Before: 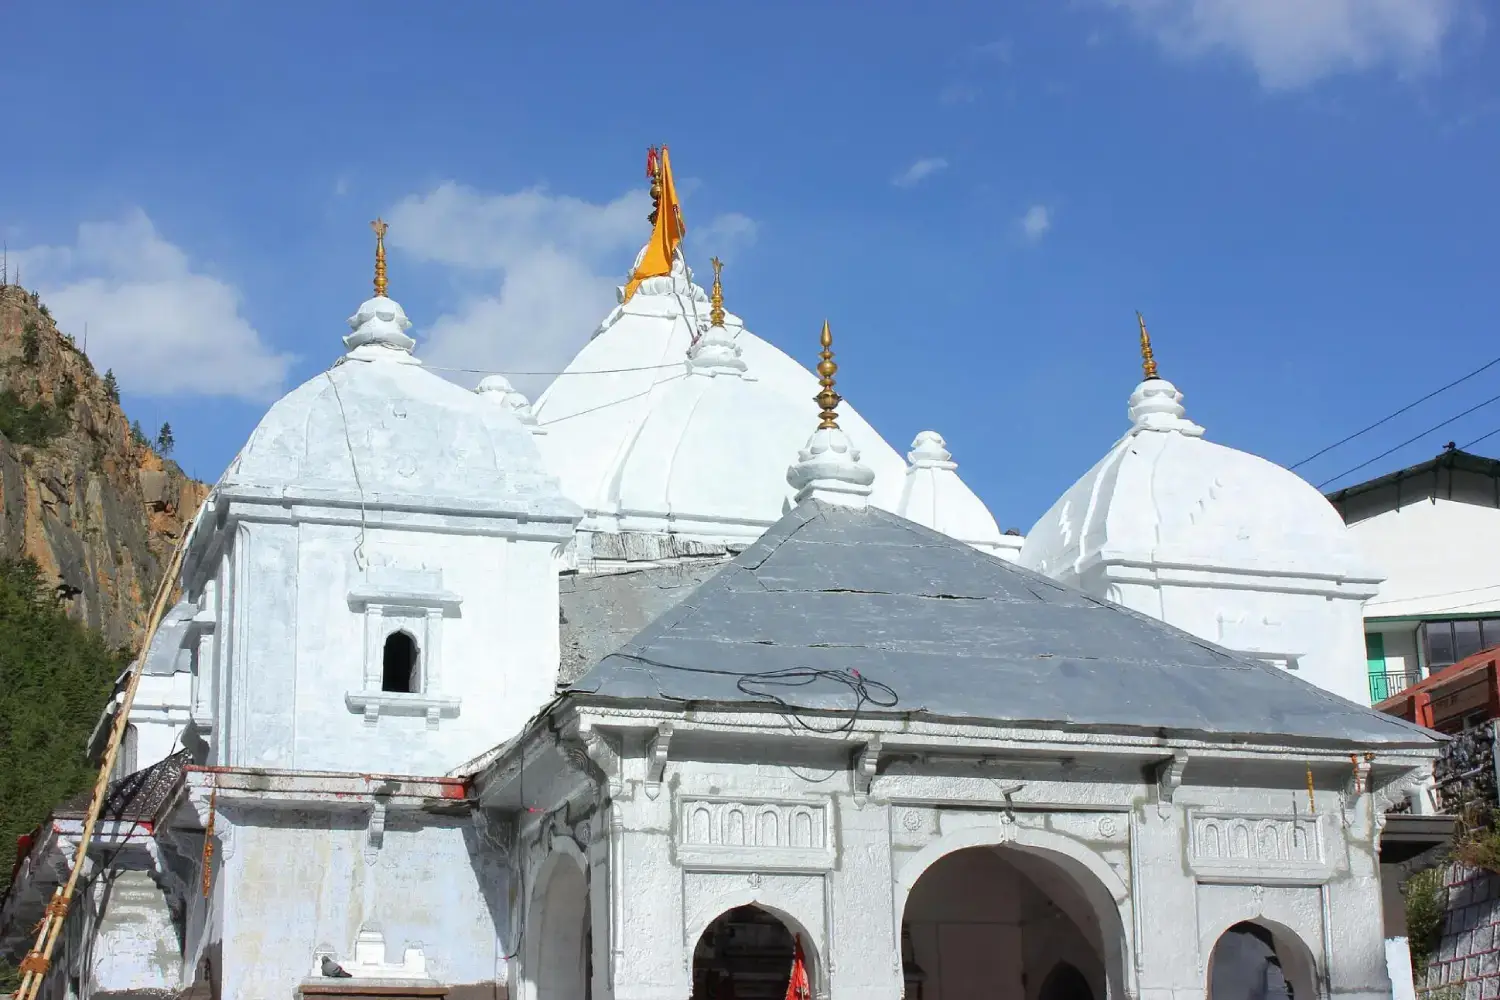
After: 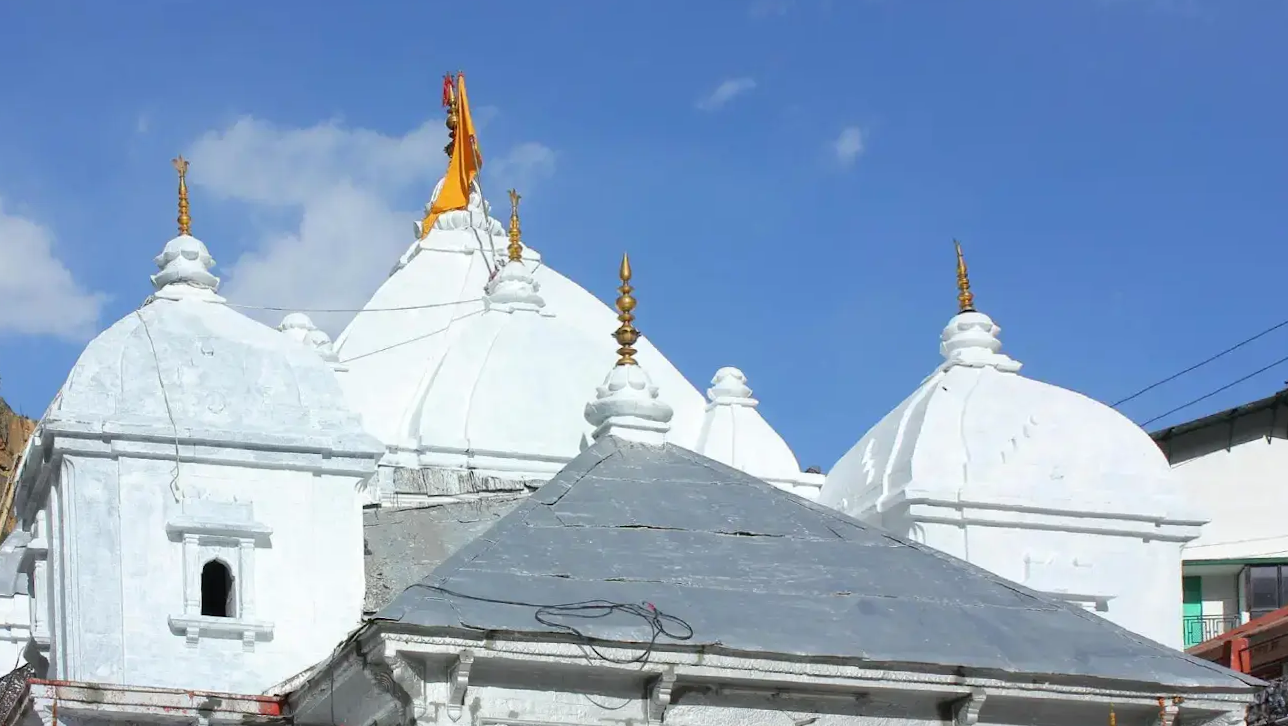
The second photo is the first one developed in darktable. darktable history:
white balance: emerald 1
crop: left 8.155%, top 6.611%, bottom 15.385%
rotate and perspective: rotation 0.062°, lens shift (vertical) 0.115, lens shift (horizontal) -0.133, crop left 0.047, crop right 0.94, crop top 0.061, crop bottom 0.94
